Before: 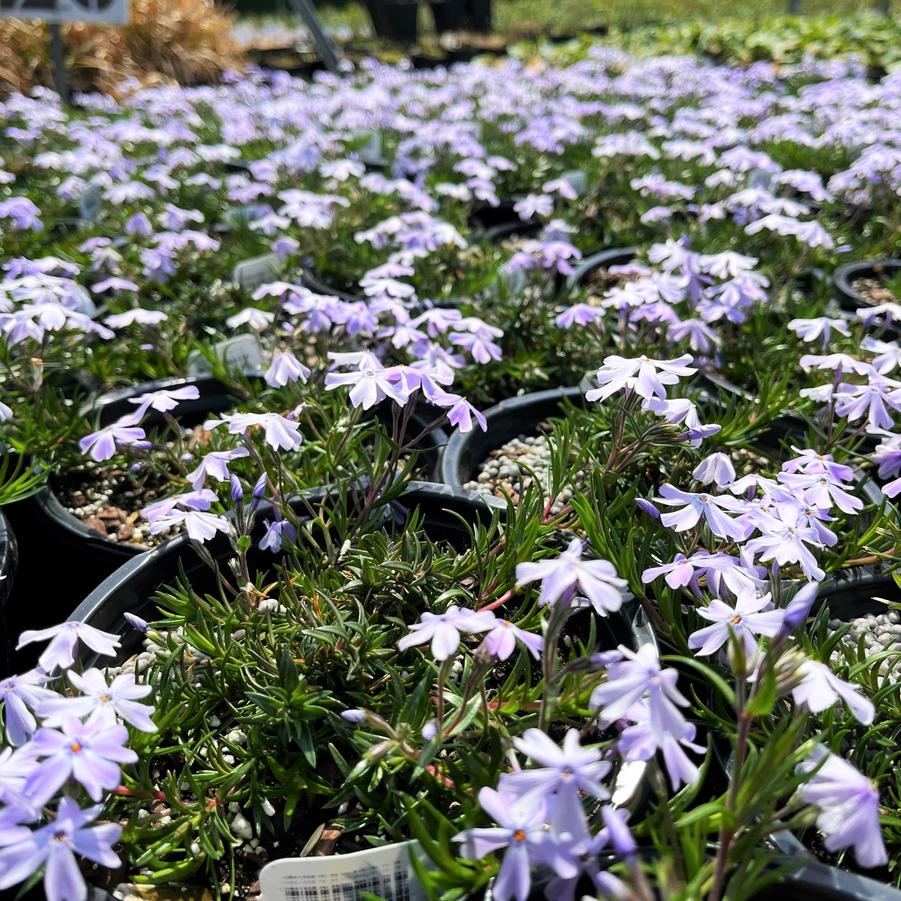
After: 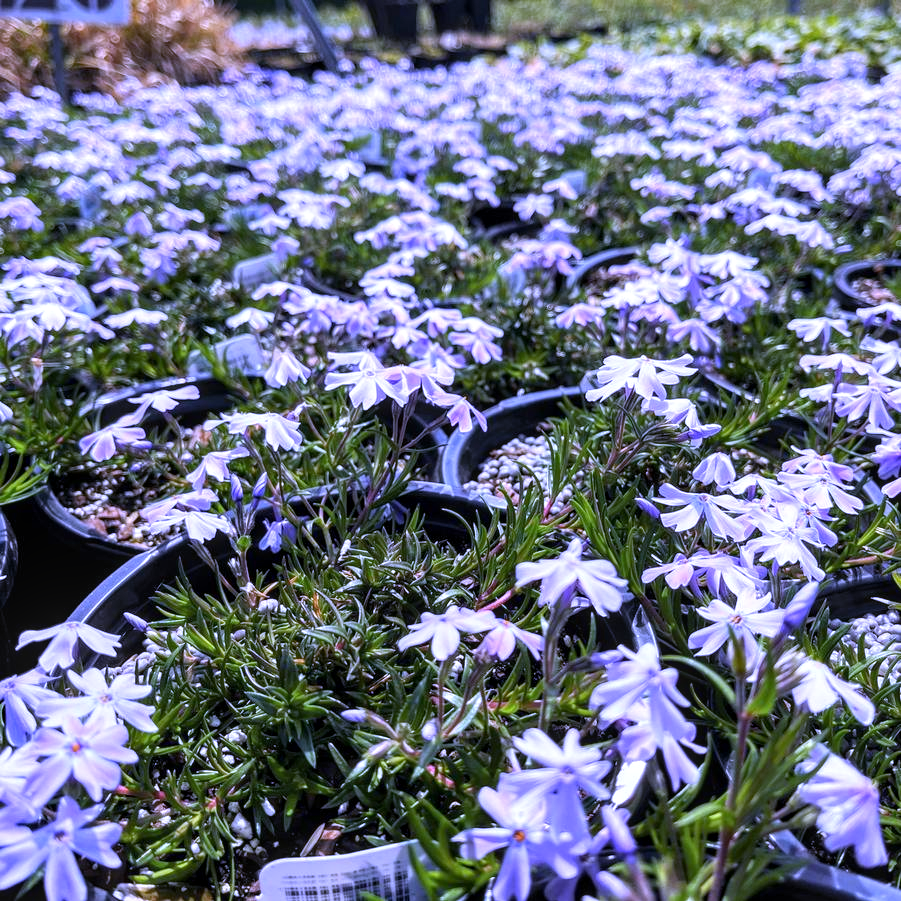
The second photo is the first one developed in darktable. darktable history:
local contrast: on, module defaults
exposure: exposure 0.127 EV
white balance: red 0.98, blue 1.61
